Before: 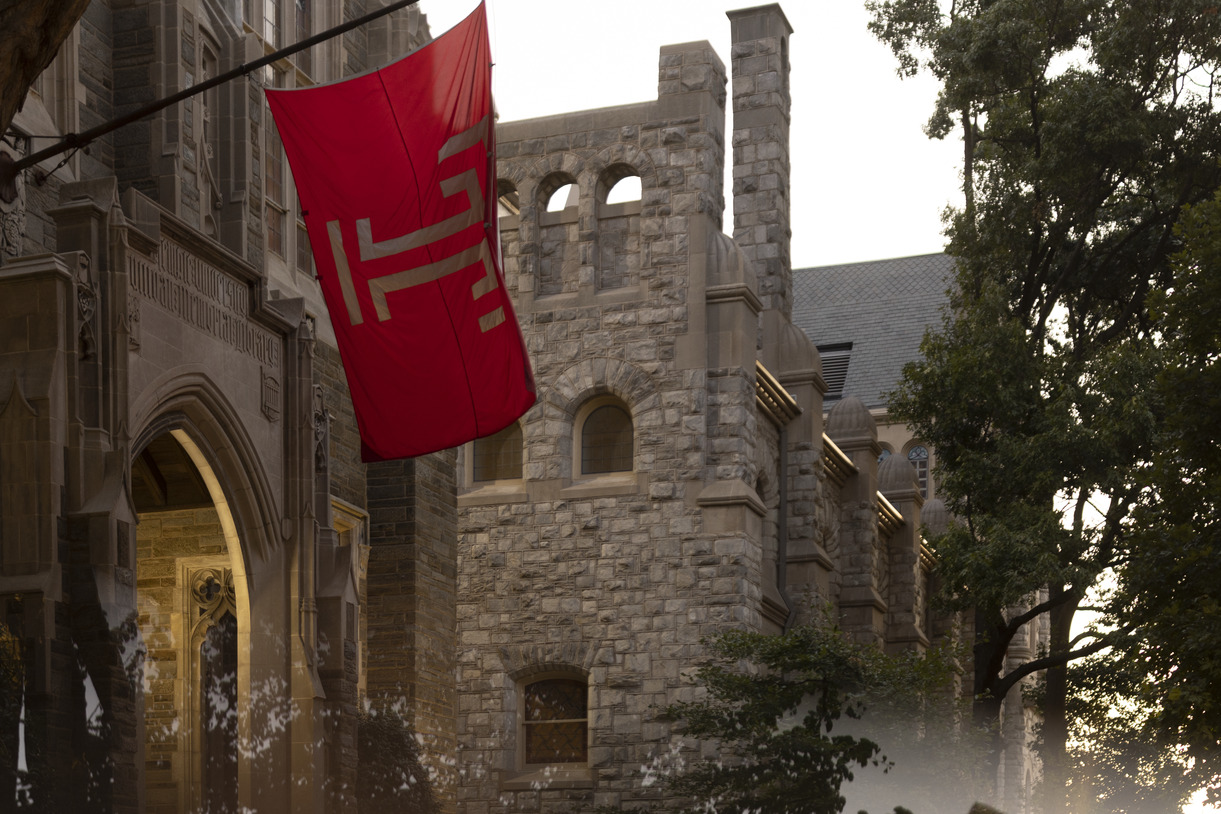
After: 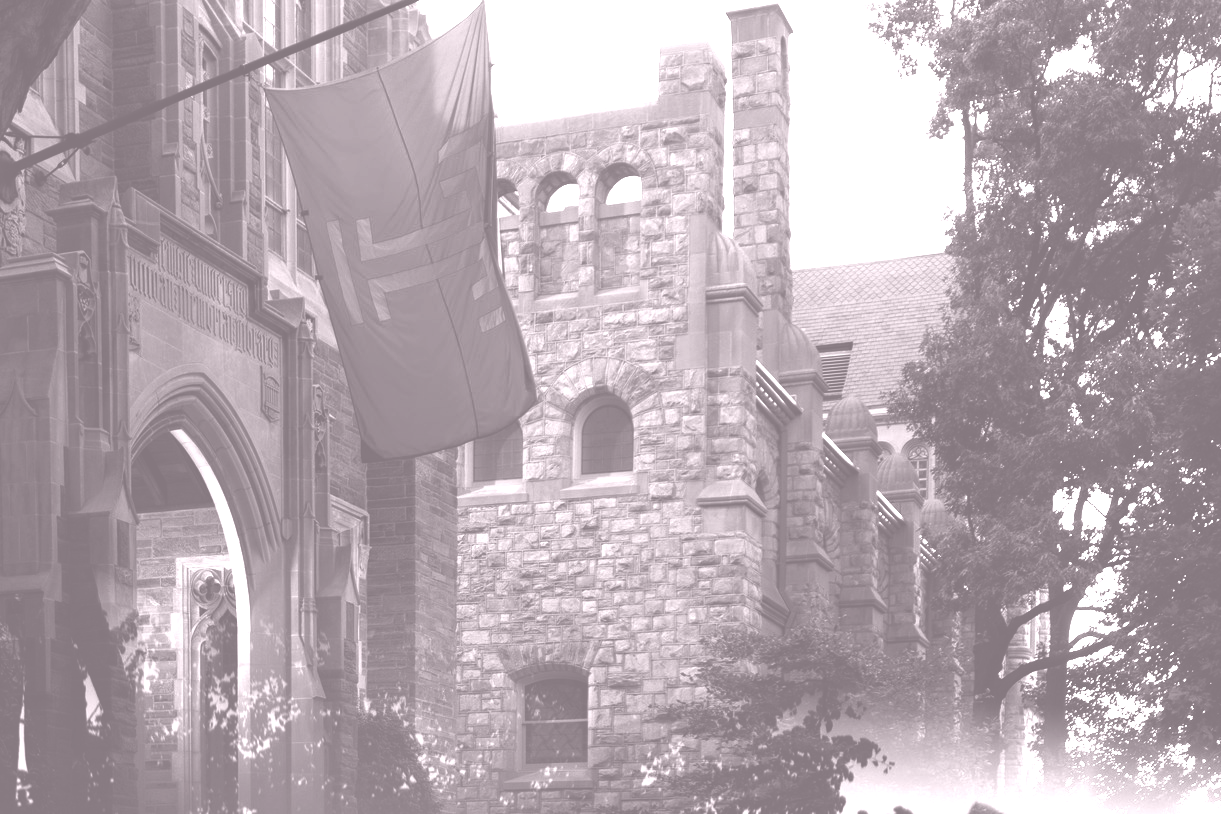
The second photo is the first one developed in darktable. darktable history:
colorize: hue 25.2°, saturation 83%, source mix 82%, lightness 79%, version 1
contrast brightness saturation: contrast 0.28
